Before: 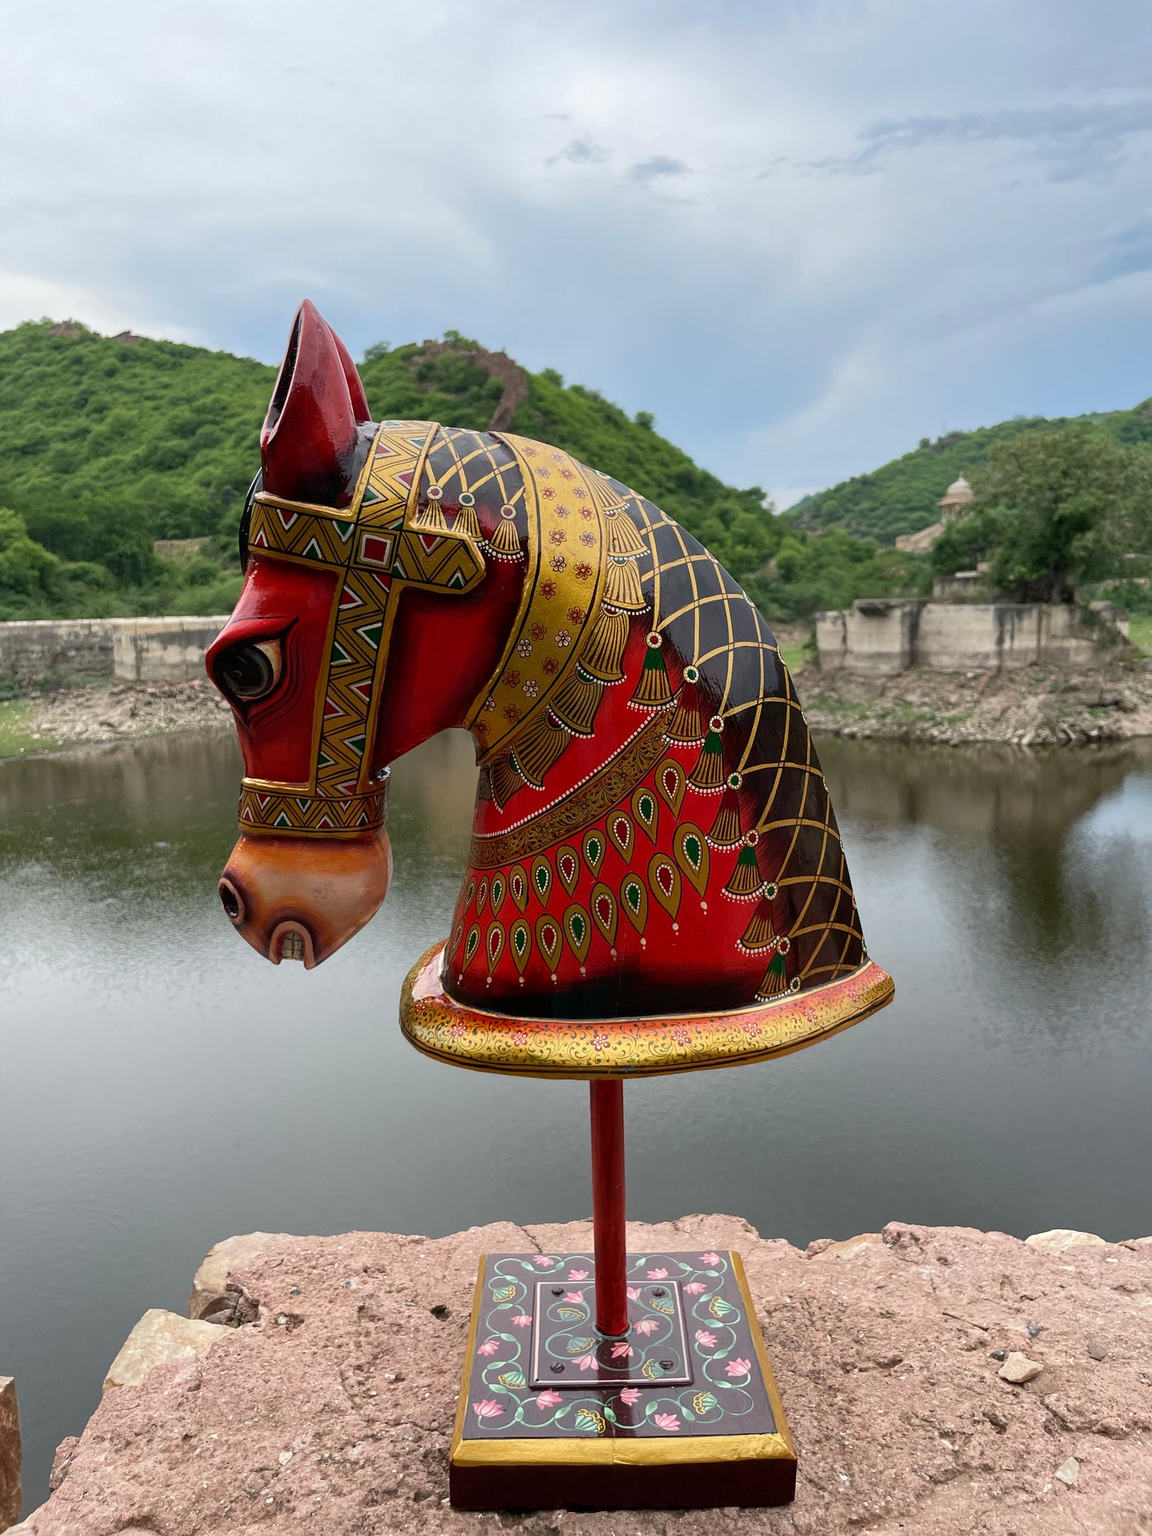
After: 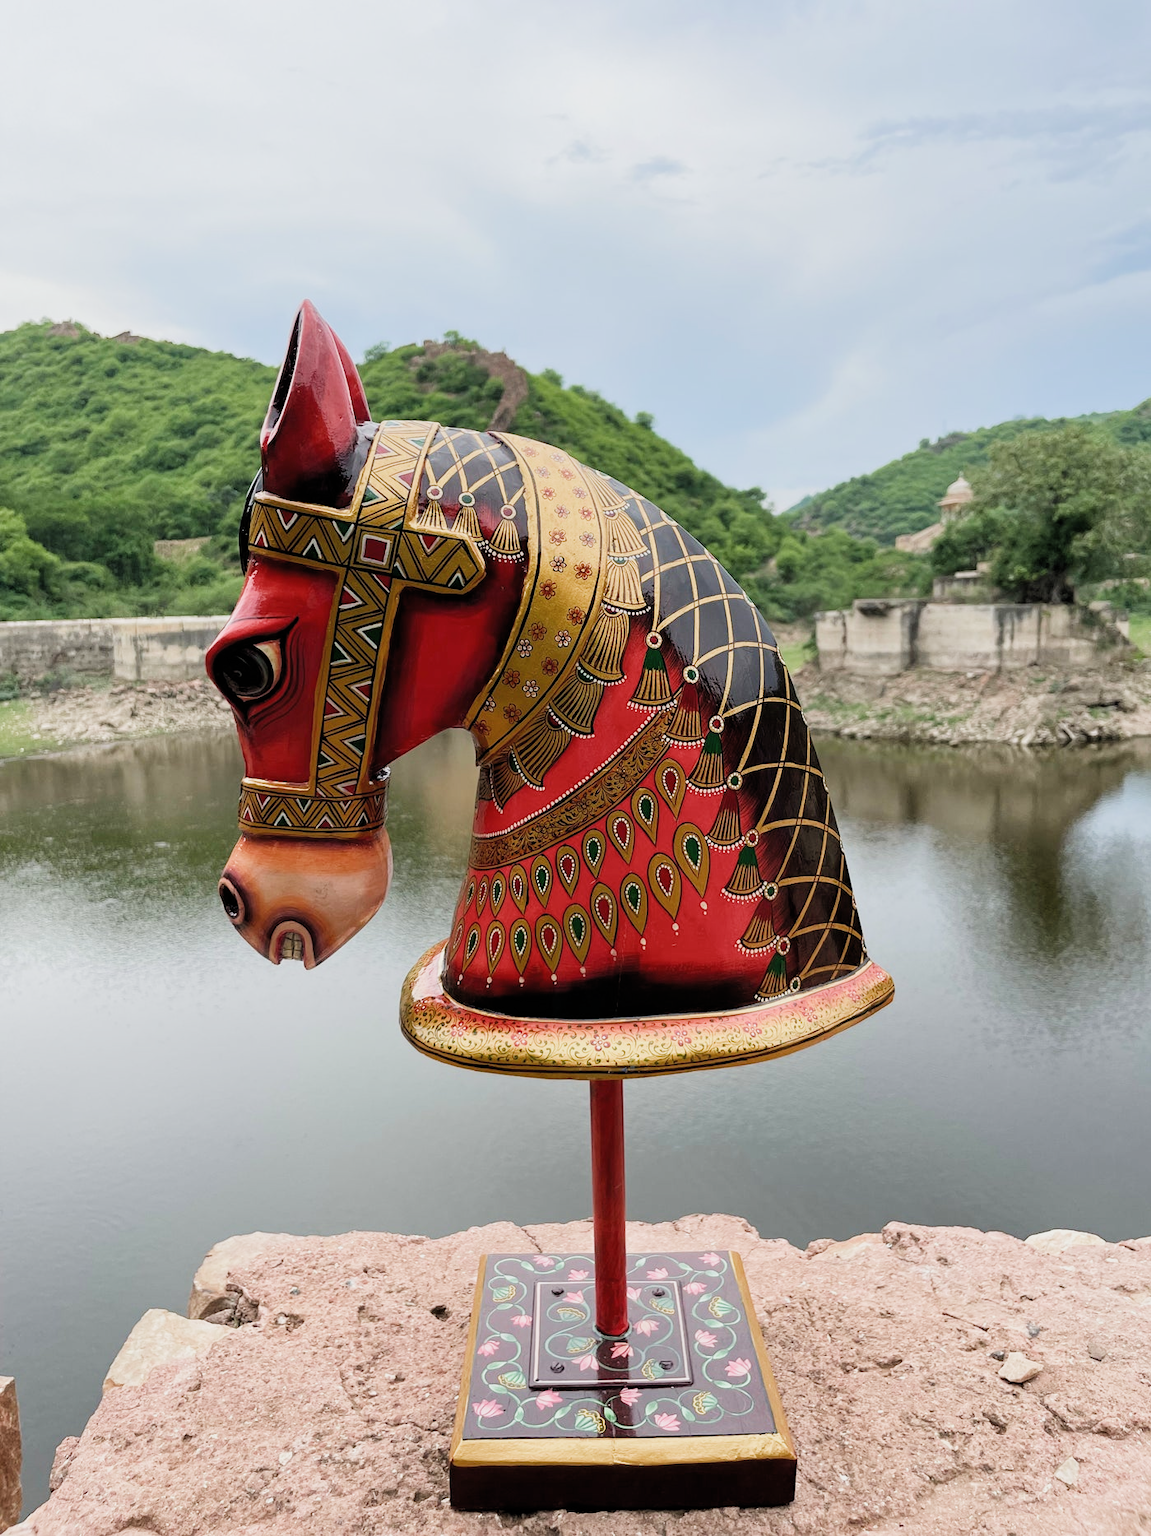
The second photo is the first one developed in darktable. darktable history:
exposure: exposure 0.77 EV, compensate exposure bias true, compensate highlight preservation false
filmic rgb: black relative exposure -7.65 EV, white relative exposure 4.56 EV, hardness 3.61, contrast 1.05, color science v4 (2020)
